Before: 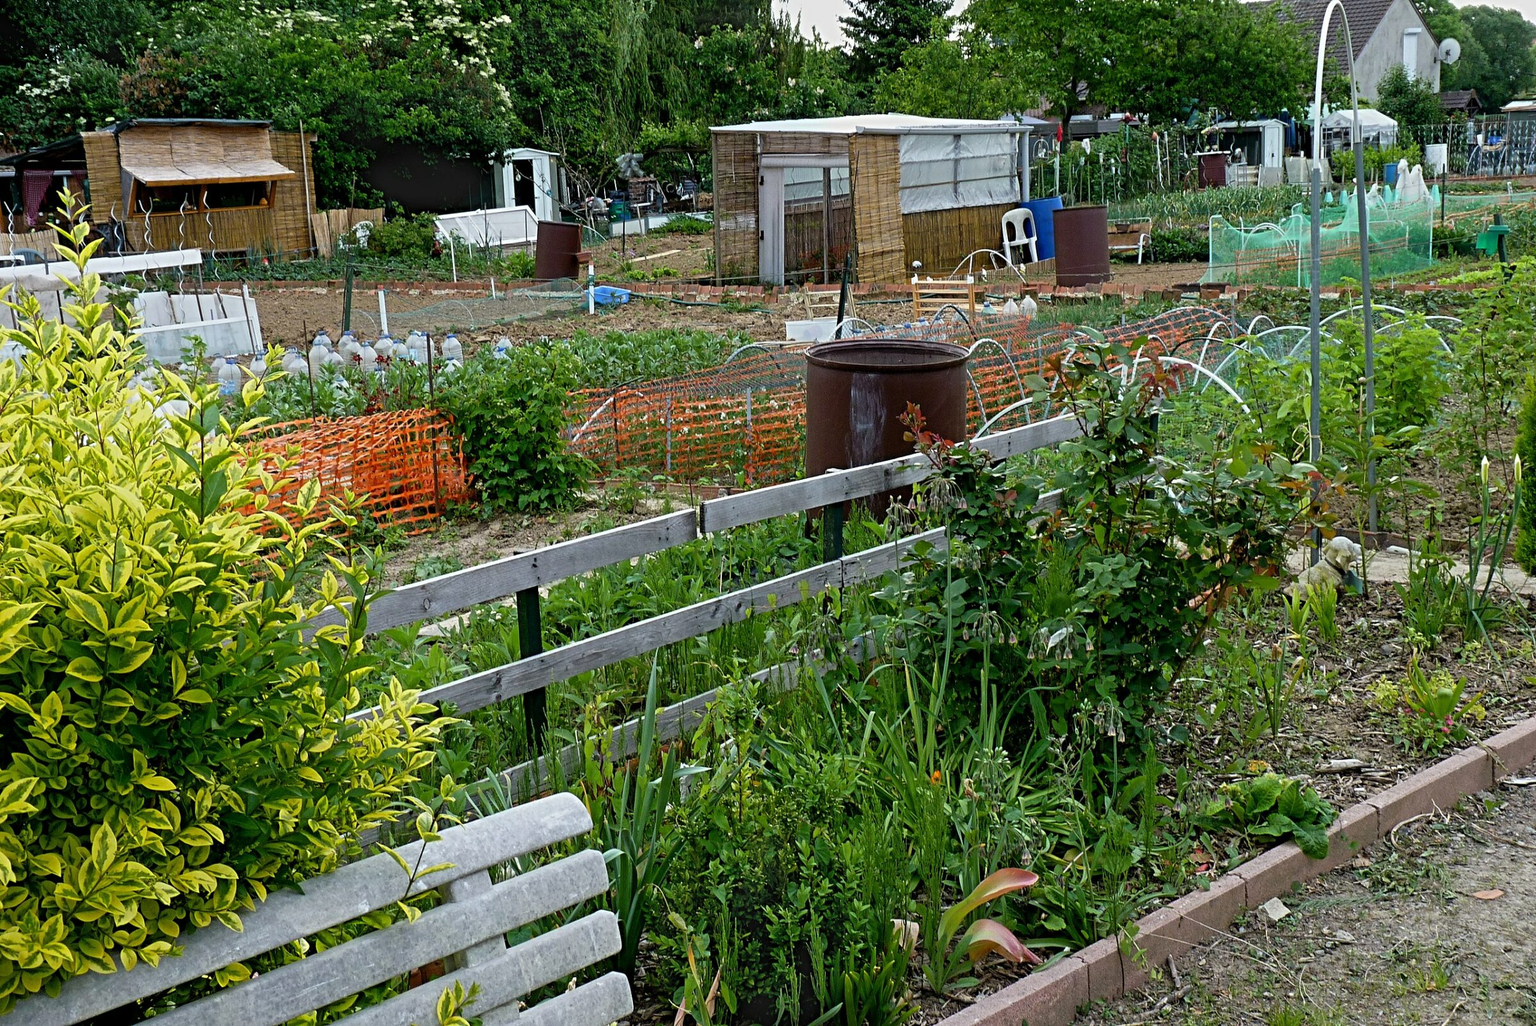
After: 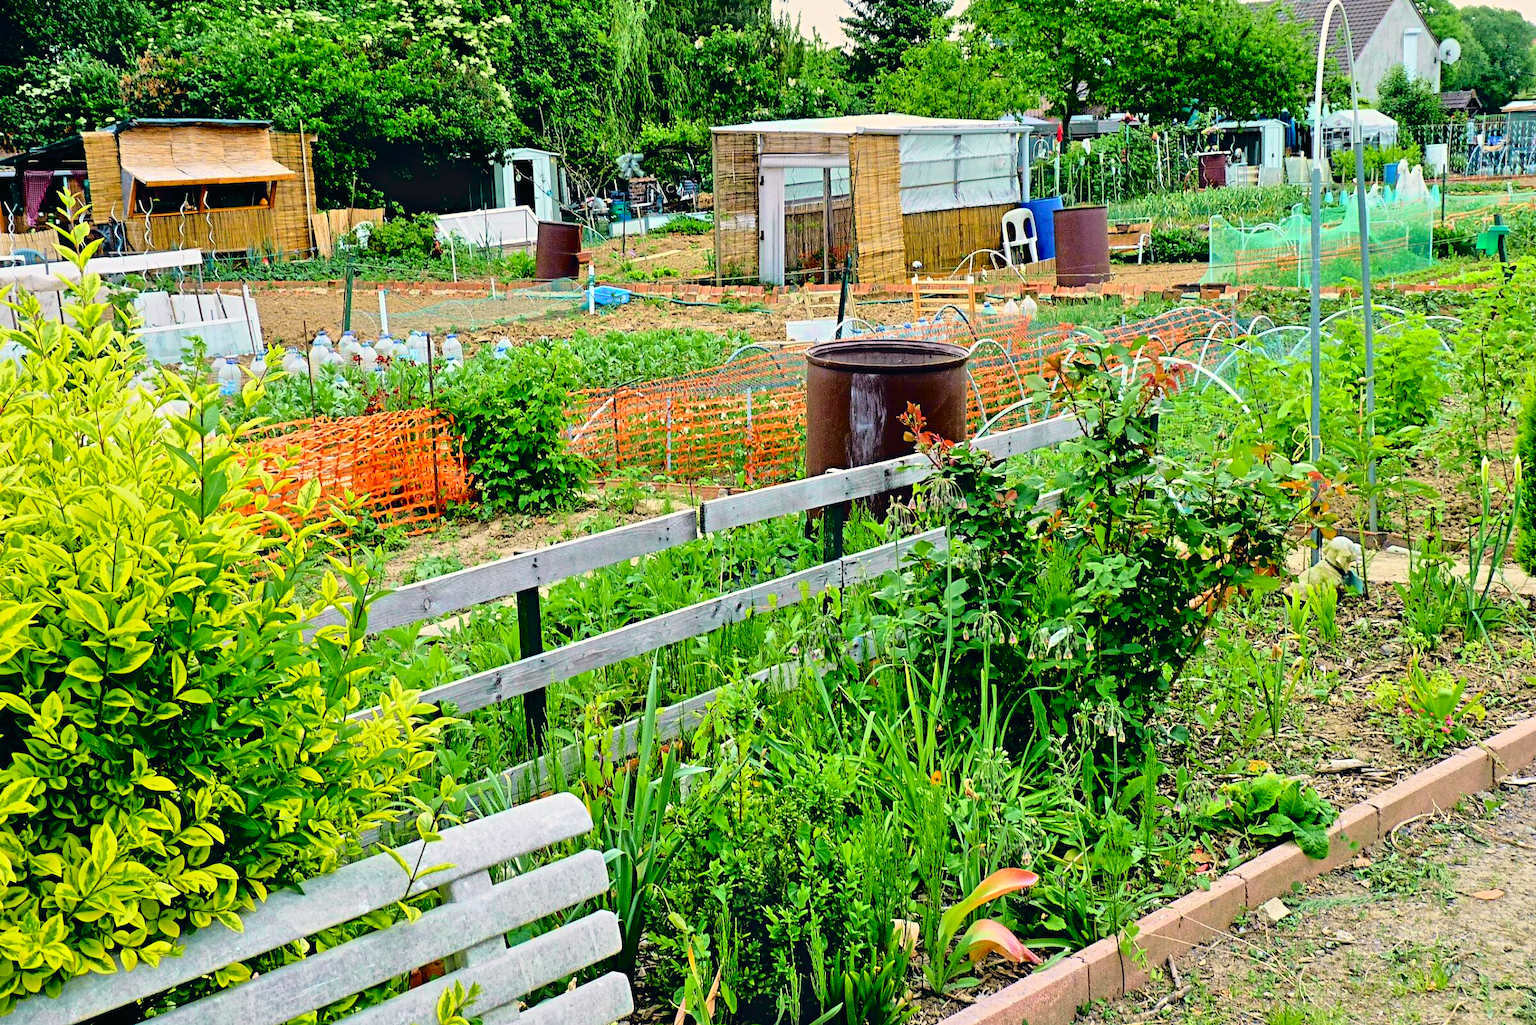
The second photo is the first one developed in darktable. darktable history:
color balance rgb: shadows lift › hue 87.51°, highlights gain › chroma 1.62%, highlights gain › hue 55.1°, global offset › chroma 0.06%, global offset › hue 253.66°, linear chroma grading › global chroma 0.5%, perceptual saturation grading › global saturation 16.38%
tone curve: curves: ch0 [(0, 0.014) (0.17, 0.099) (0.392, 0.438) (0.725, 0.828) (0.872, 0.918) (1, 0.981)]; ch1 [(0, 0) (0.402, 0.36) (0.488, 0.466) (0.5, 0.499) (0.515, 0.515) (0.574, 0.595) (0.619, 0.65) (0.701, 0.725) (1, 1)]; ch2 [(0, 0) (0.432, 0.422) (0.486, 0.49) (0.503, 0.503) (0.523, 0.554) (0.562, 0.606) (0.644, 0.694) (0.717, 0.753) (1, 0.991)], color space Lab, independent channels
tone equalizer: -7 EV 0.15 EV, -6 EV 0.6 EV, -5 EV 1.15 EV, -4 EV 1.33 EV, -3 EV 1.15 EV, -2 EV 0.6 EV, -1 EV 0.15 EV, mask exposure compensation -0.5 EV
